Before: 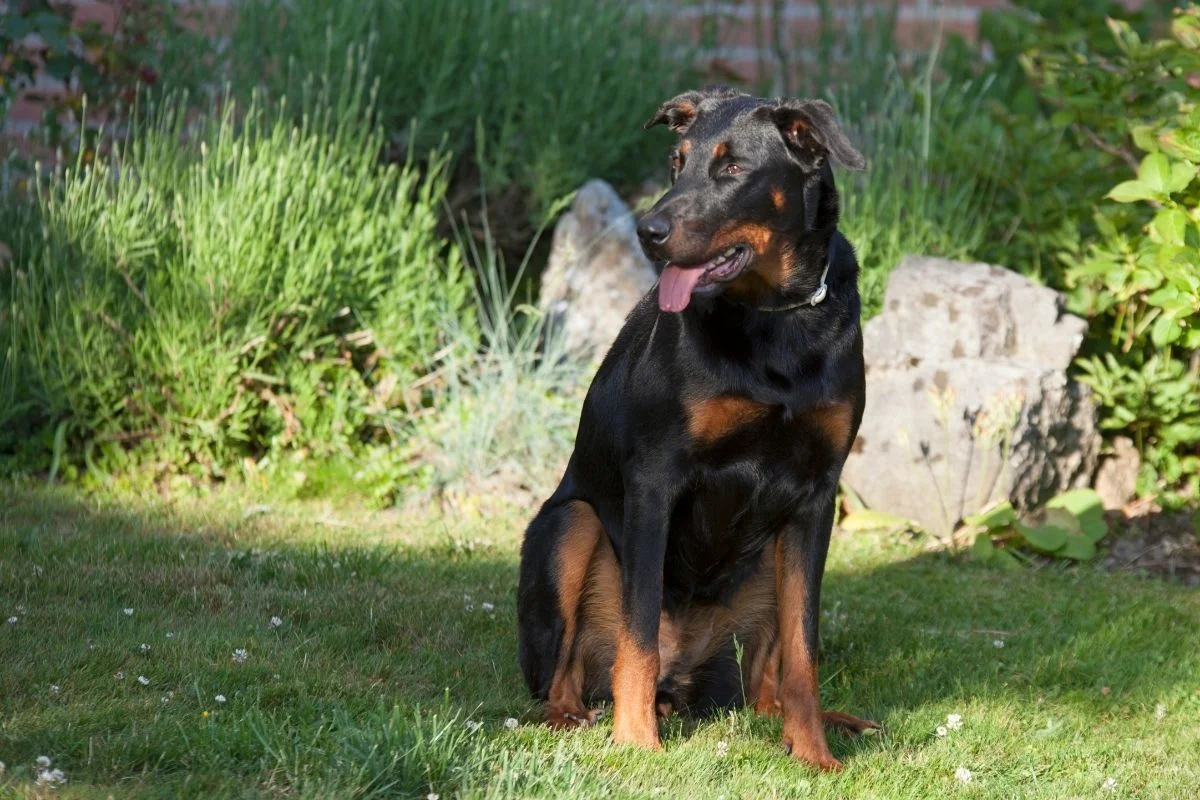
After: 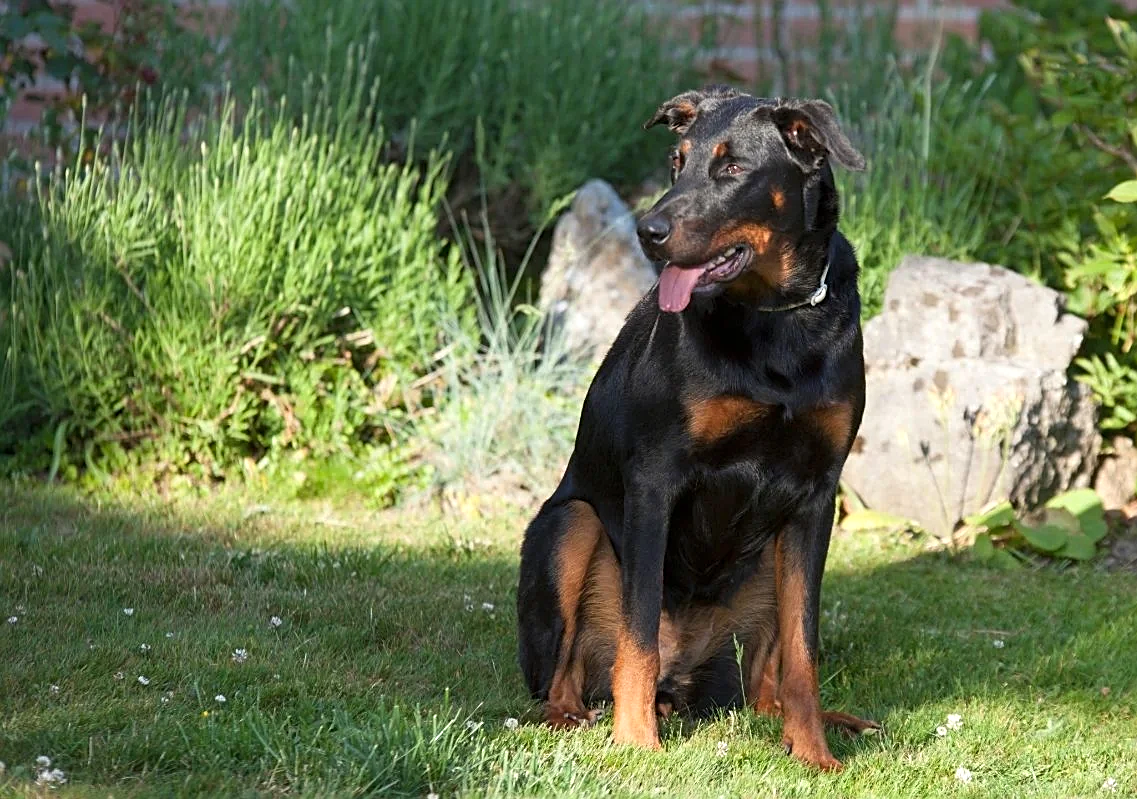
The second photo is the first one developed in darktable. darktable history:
levels: white 99.95%, levels [0, 0.476, 0.951]
crop and rotate: left 0%, right 5.19%
sharpen: on, module defaults
